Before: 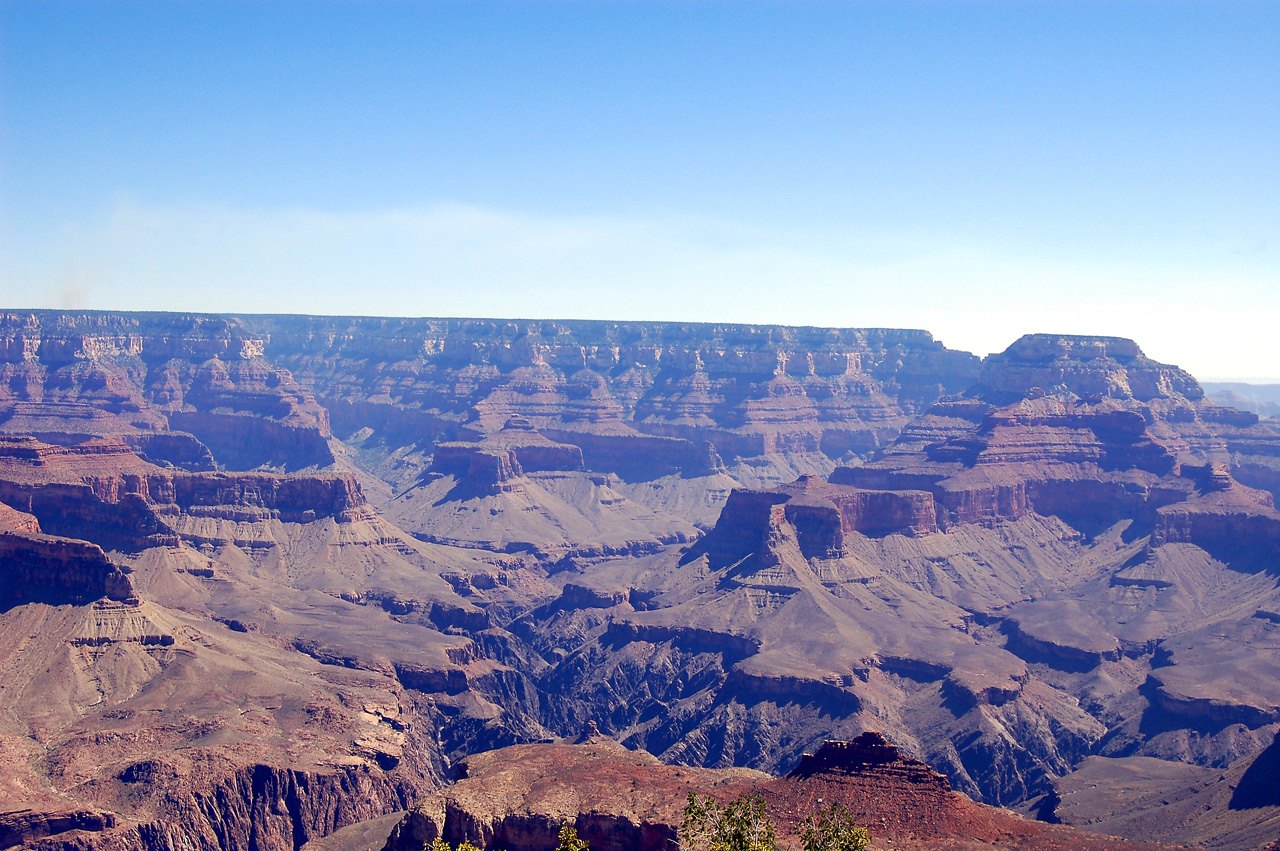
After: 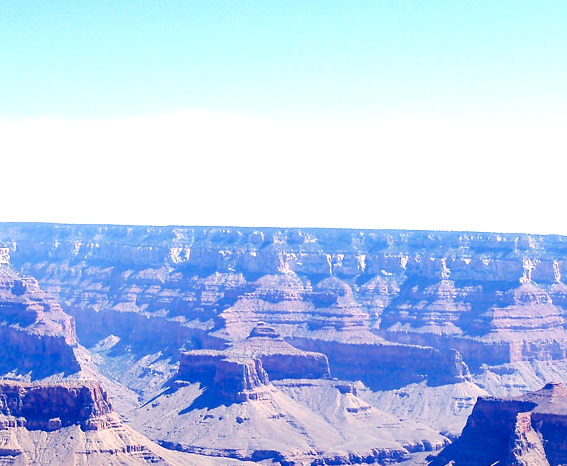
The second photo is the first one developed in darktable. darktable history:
crop: left 19.902%, top 10.908%, right 35.727%, bottom 34.302%
color balance rgb: shadows lift › chroma 1.901%, shadows lift › hue 263.81°, power › luminance -7.544%, power › chroma 1.11%, power › hue 215.61°, highlights gain › luminance 14.731%, linear chroma grading › global chroma 14.867%, perceptual saturation grading › global saturation 20%, perceptual saturation grading › highlights -25.394%, perceptual saturation grading › shadows 49.739%
exposure: black level correction -0.005, exposure 0.626 EV, compensate exposure bias true, compensate highlight preservation false
contrast brightness saturation: contrast 0.111, saturation -0.16
